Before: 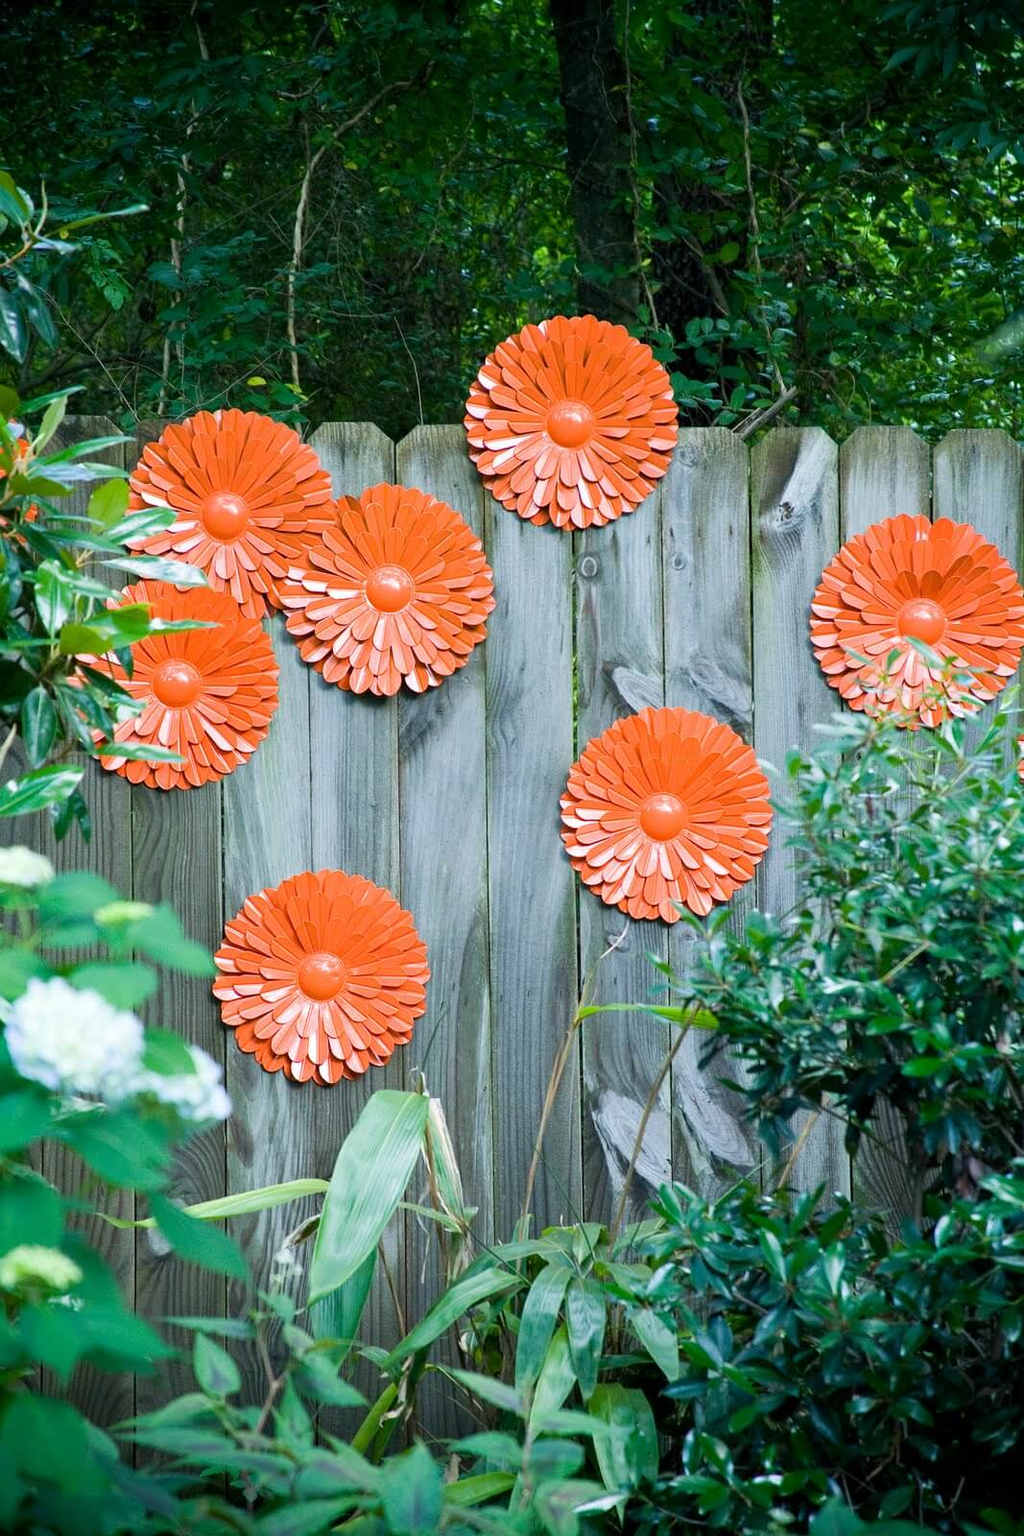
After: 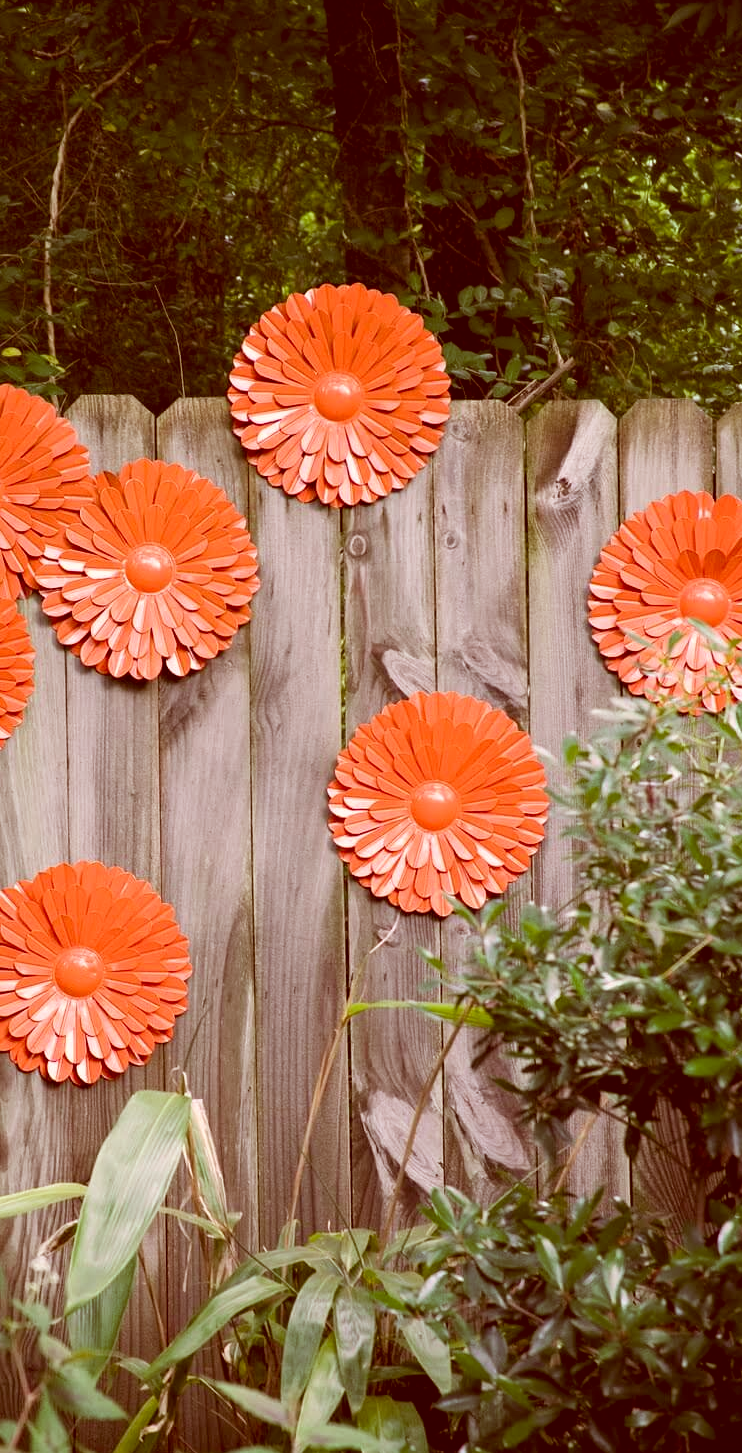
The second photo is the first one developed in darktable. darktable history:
color correction: highlights a* 9.03, highlights b* 8.71, shadows a* 40, shadows b* 40, saturation 0.8
crop and rotate: left 24.034%, top 2.838%, right 6.406%, bottom 6.299%
